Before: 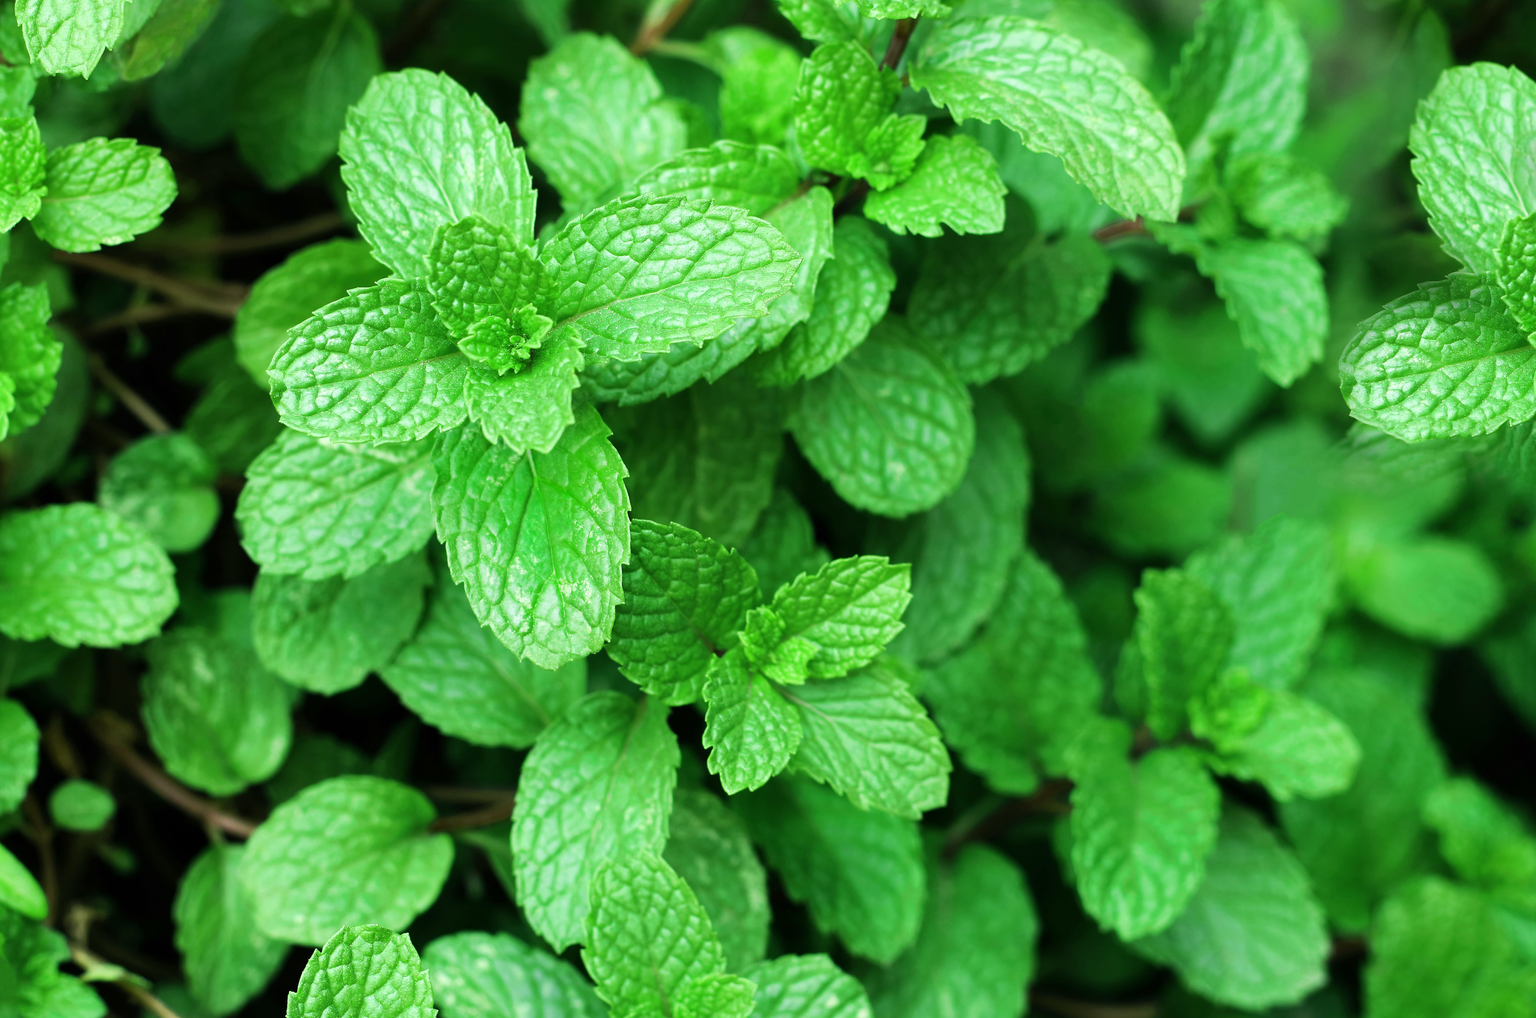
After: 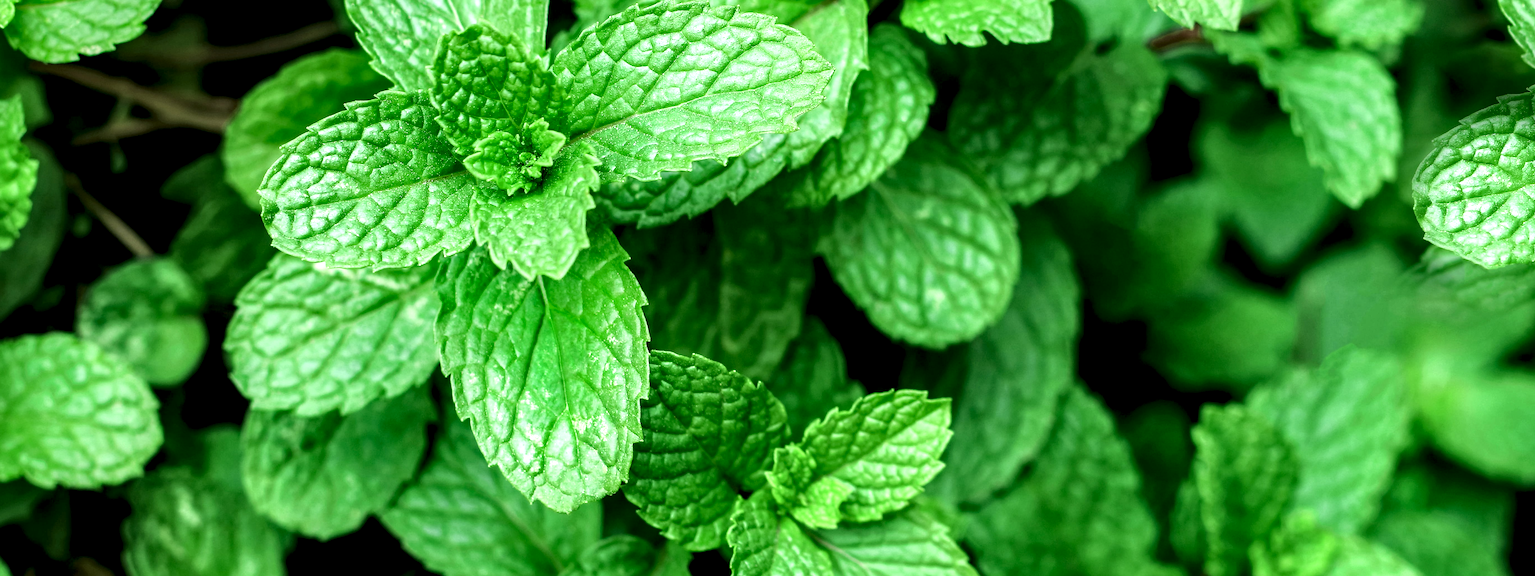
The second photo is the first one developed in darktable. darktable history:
local contrast: highlights 16%, detail 188%
crop: left 1.803%, top 19.086%, right 5.317%, bottom 28.332%
